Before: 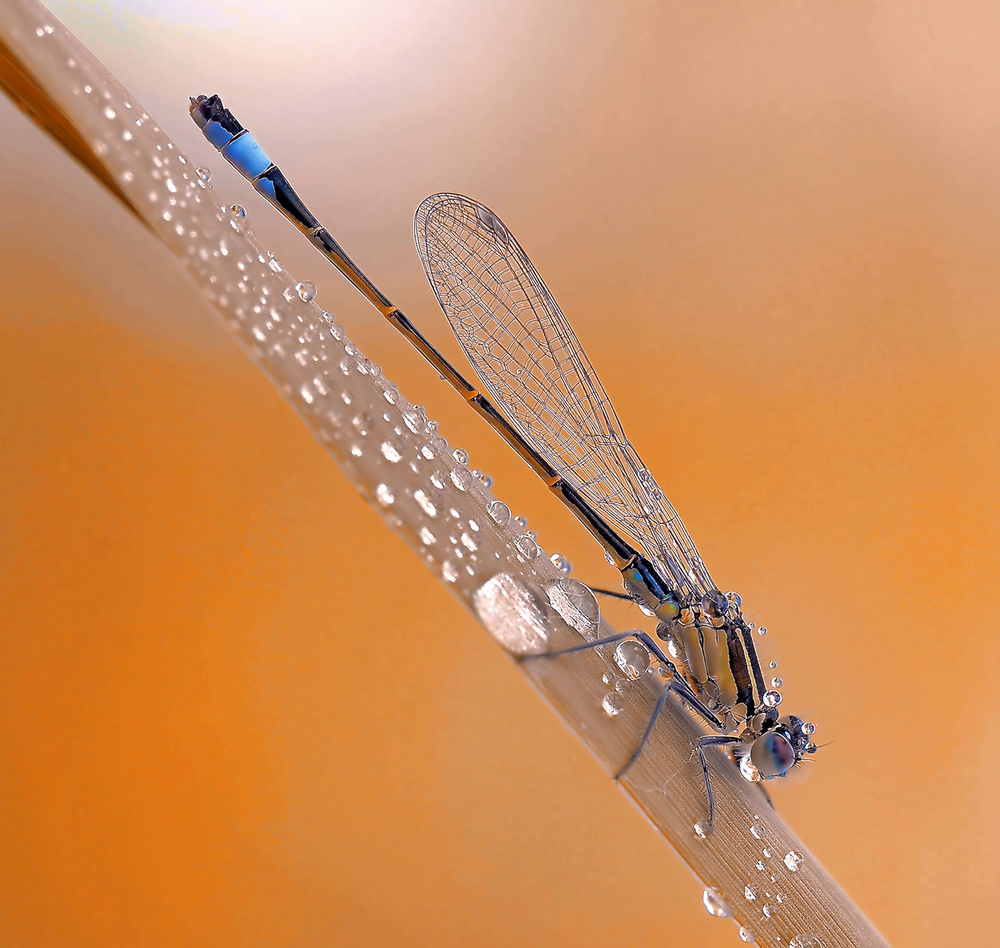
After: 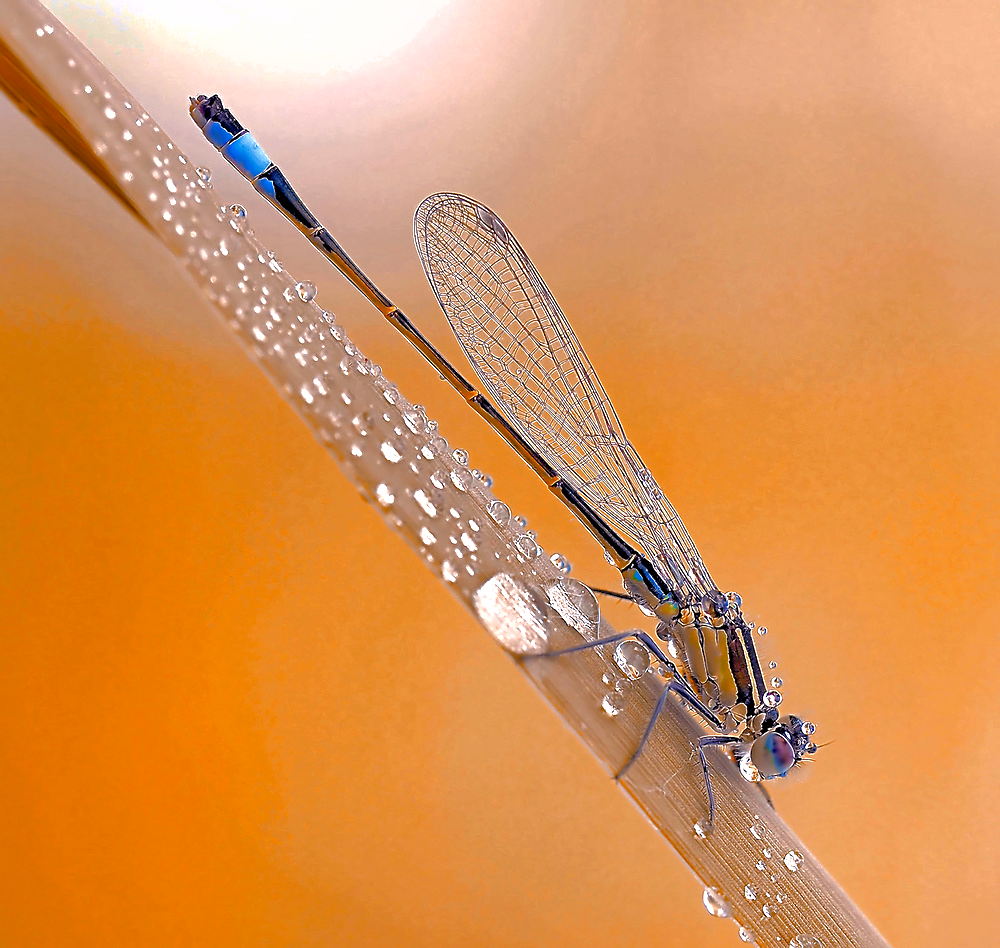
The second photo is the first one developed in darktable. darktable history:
color balance rgb: perceptual saturation grading › global saturation 25%, perceptual saturation grading › highlights -50%, perceptual saturation grading › shadows 30%, perceptual brilliance grading › global brilliance 12%, global vibrance 20%
white balance: emerald 1
shadows and highlights: on, module defaults
sharpen: on, module defaults
